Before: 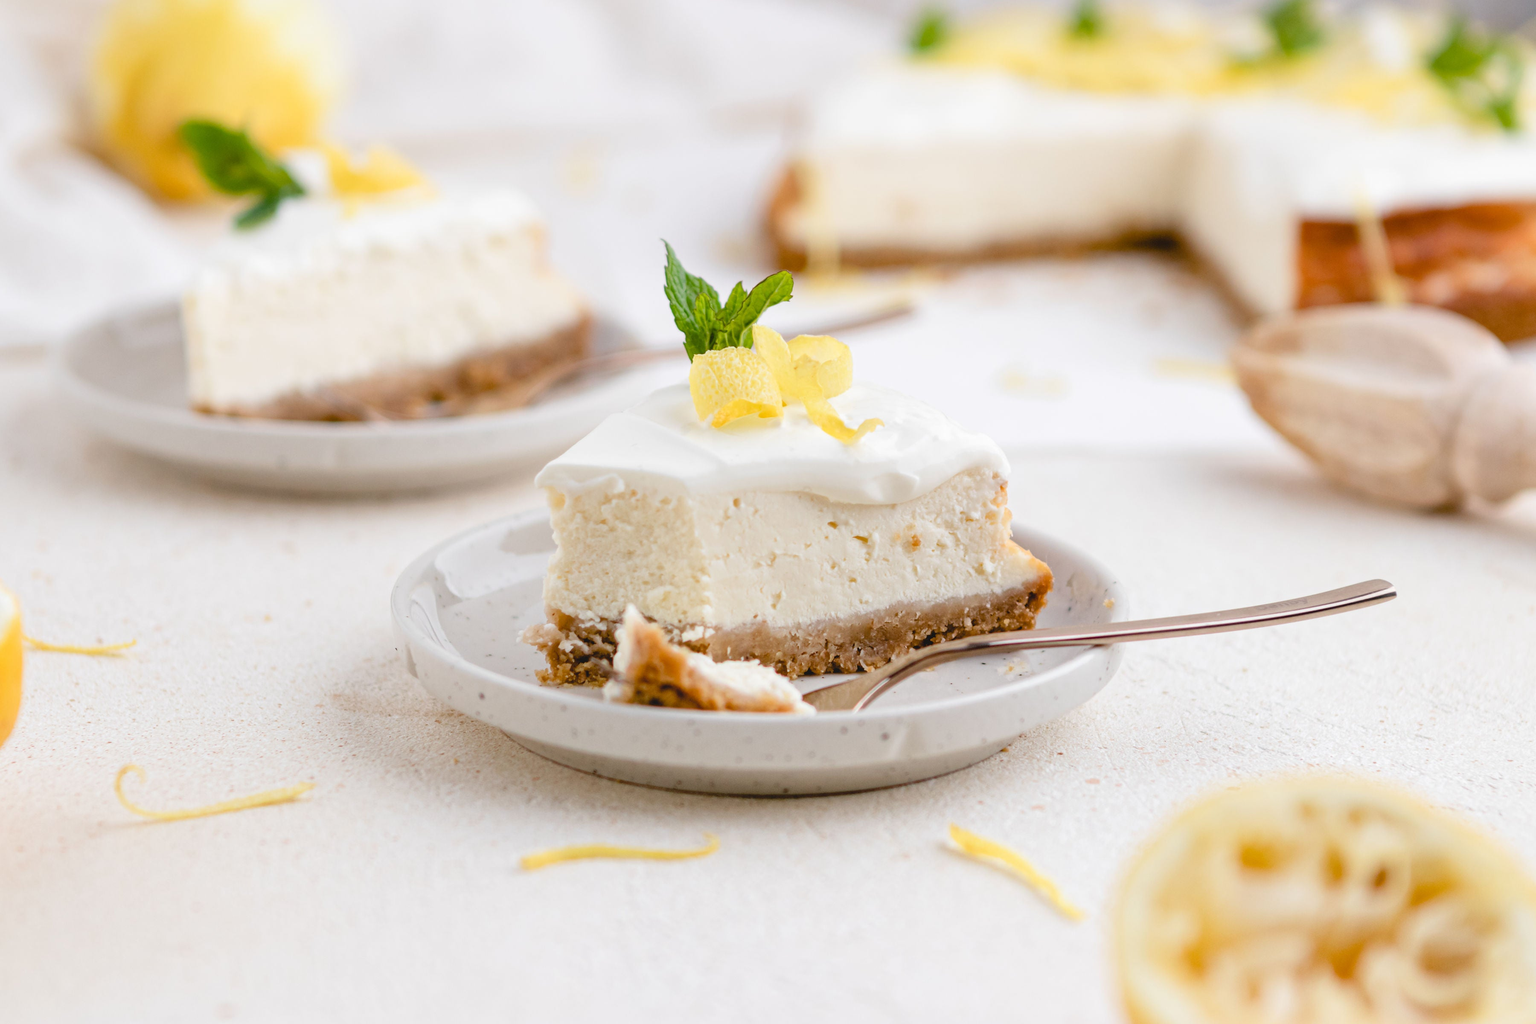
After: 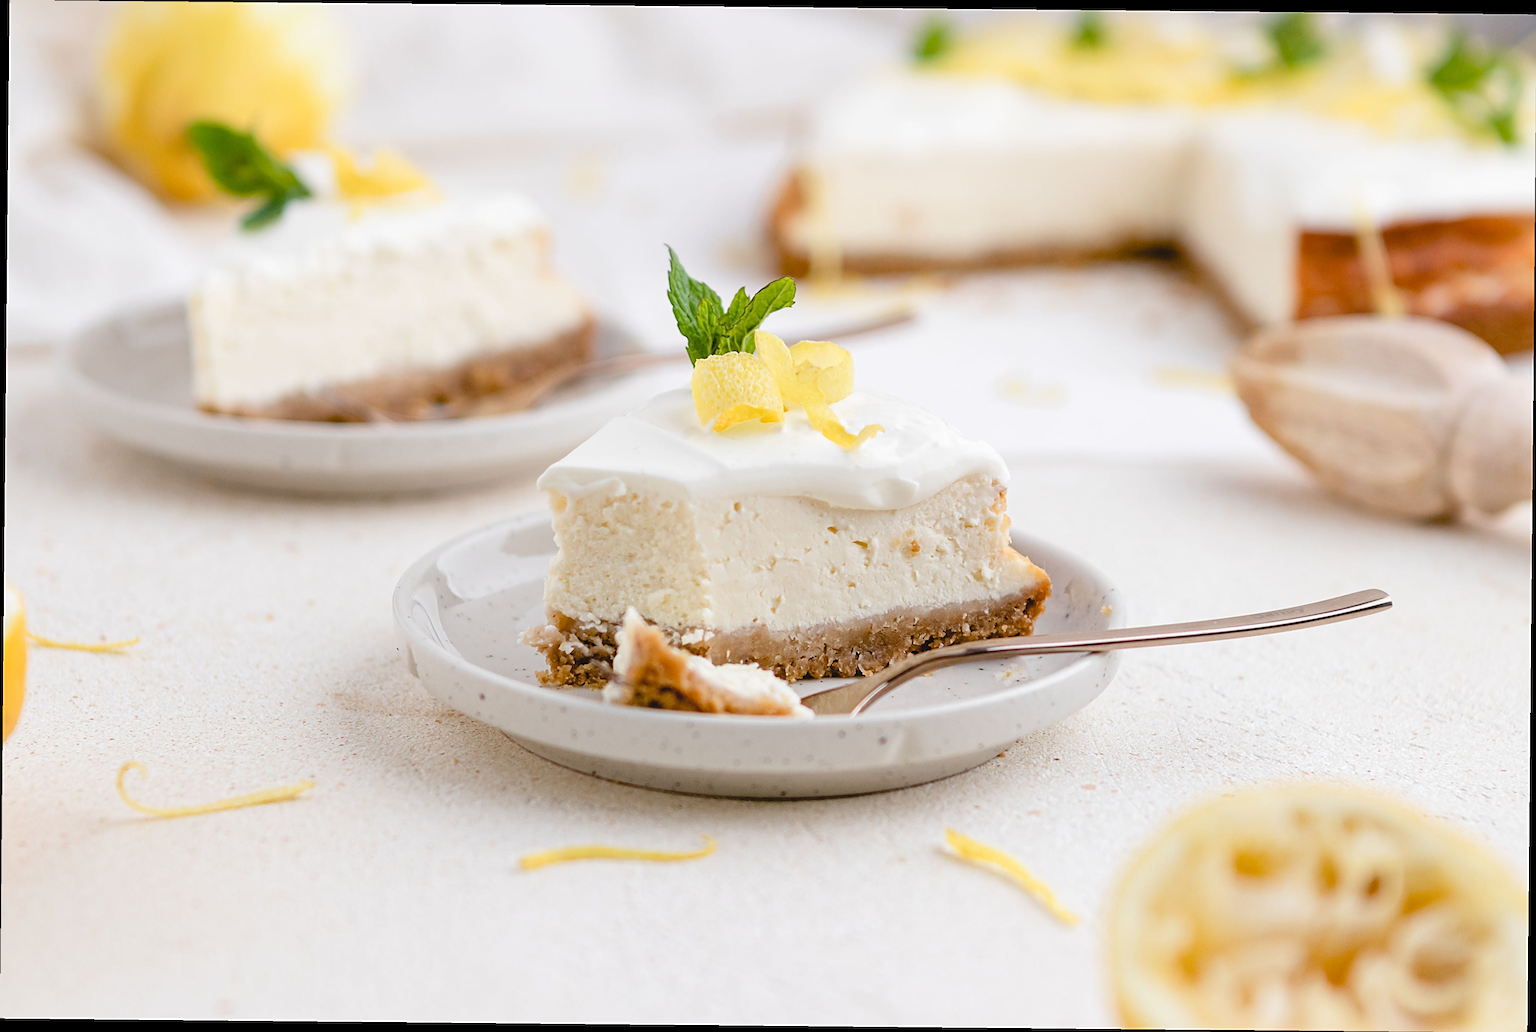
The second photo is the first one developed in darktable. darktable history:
sharpen: radius 2.543, amount 0.648
crop and rotate: angle -0.544°
